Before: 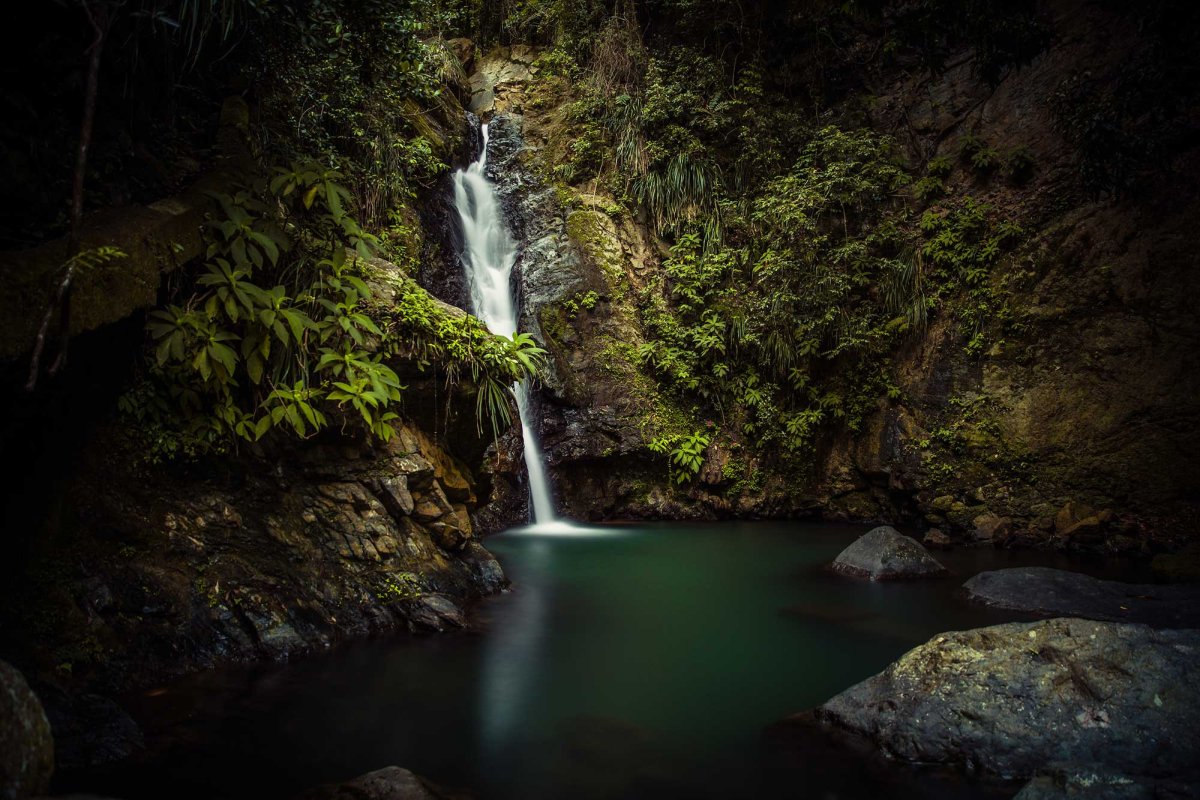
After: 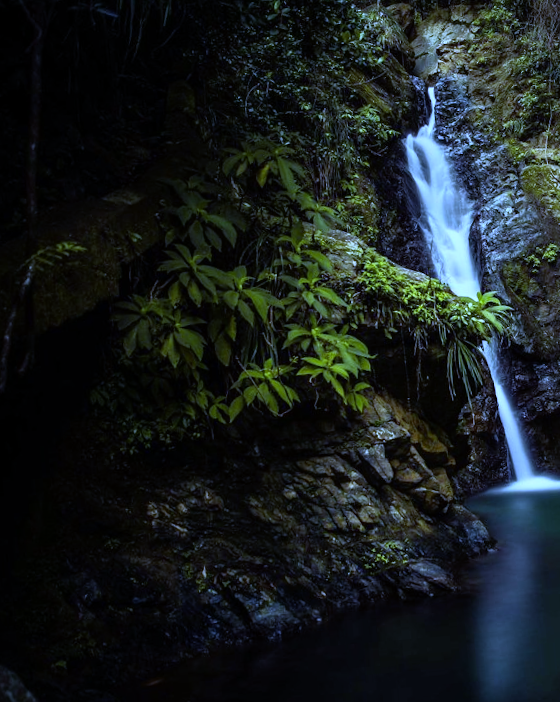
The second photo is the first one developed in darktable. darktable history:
tone equalizer: on, module defaults
rgb curve: curves: ch0 [(0, 0) (0.078, 0.051) (0.929, 0.956) (1, 1)], compensate middle gray true
crop and rotate: left 0%, top 0%, right 50.845%
rotate and perspective: rotation -5°, crop left 0.05, crop right 0.952, crop top 0.11, crop bottom 0.89
white balance: red 0.766, blue 1.537
